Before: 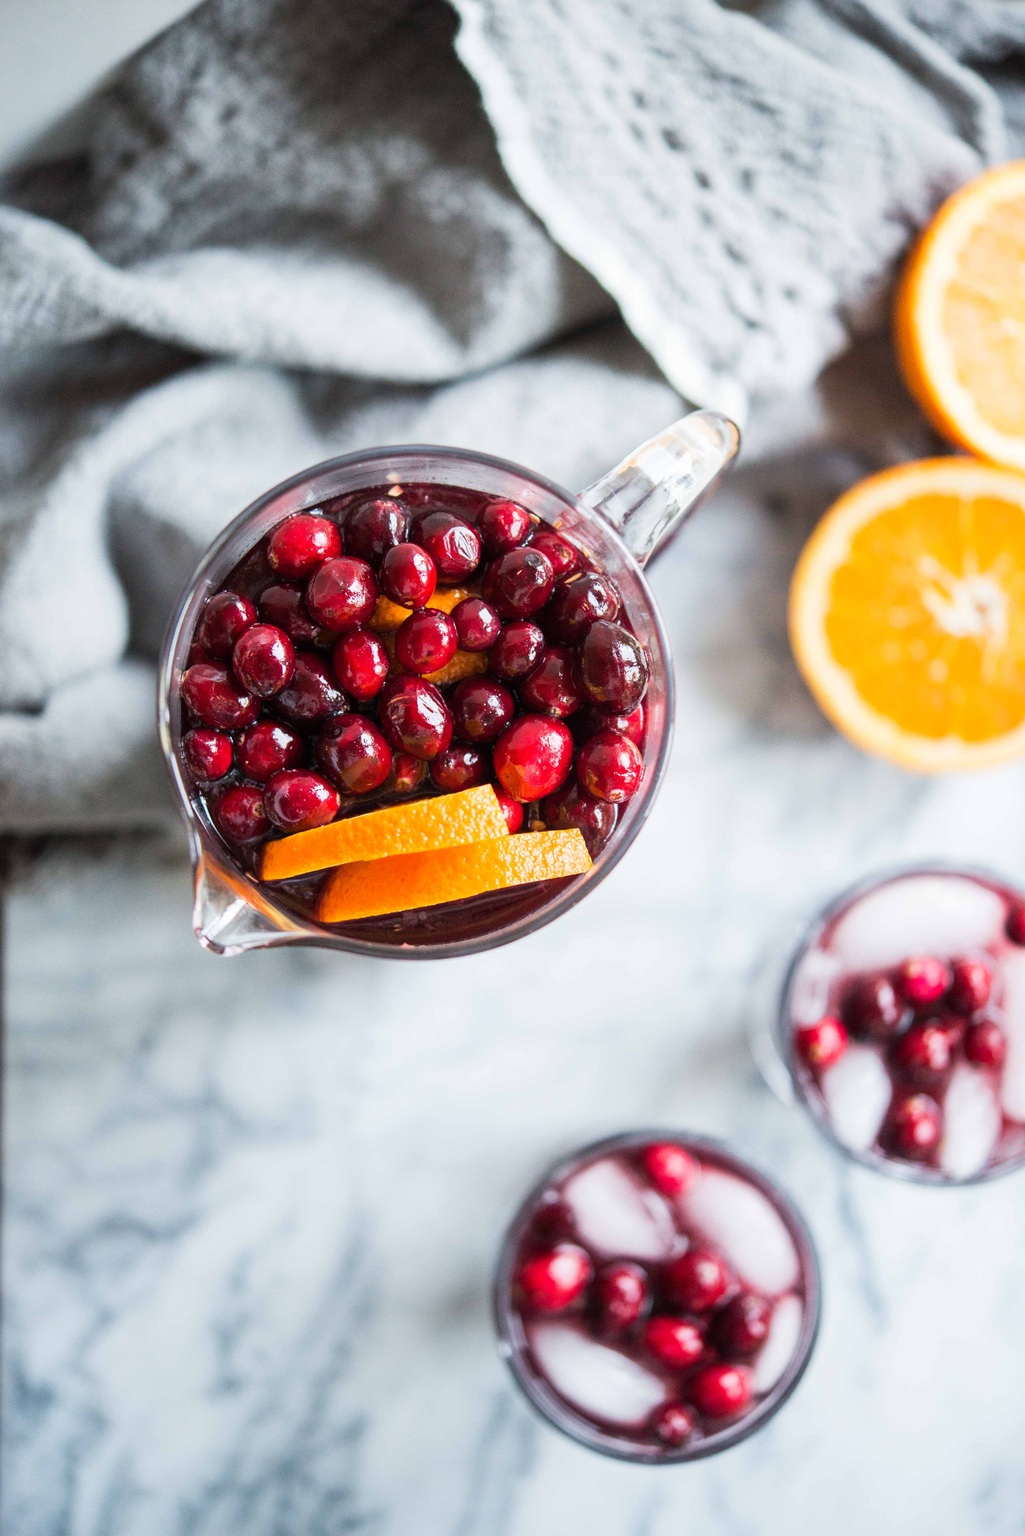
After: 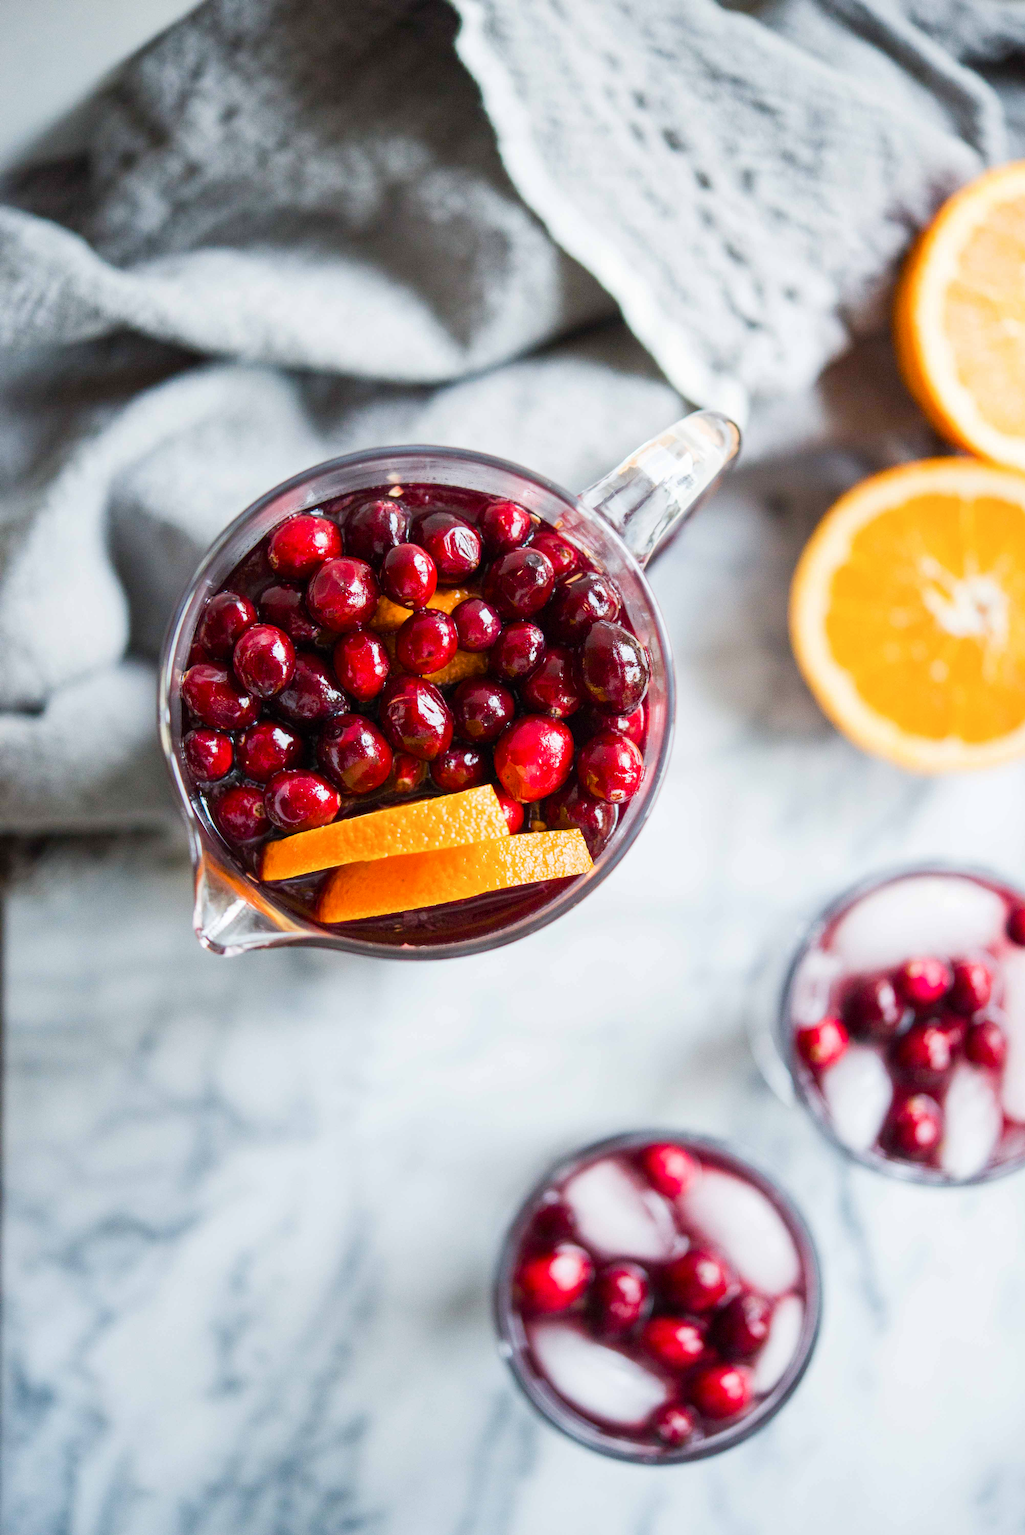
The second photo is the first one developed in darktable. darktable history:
color balance rgb: perceptual saturation grading › global saturation 20%, perceptual saturation grading › highlights -25%, perceptual saturation grading › shadows 25%
color balance: contrast fulcrum 17.78%
